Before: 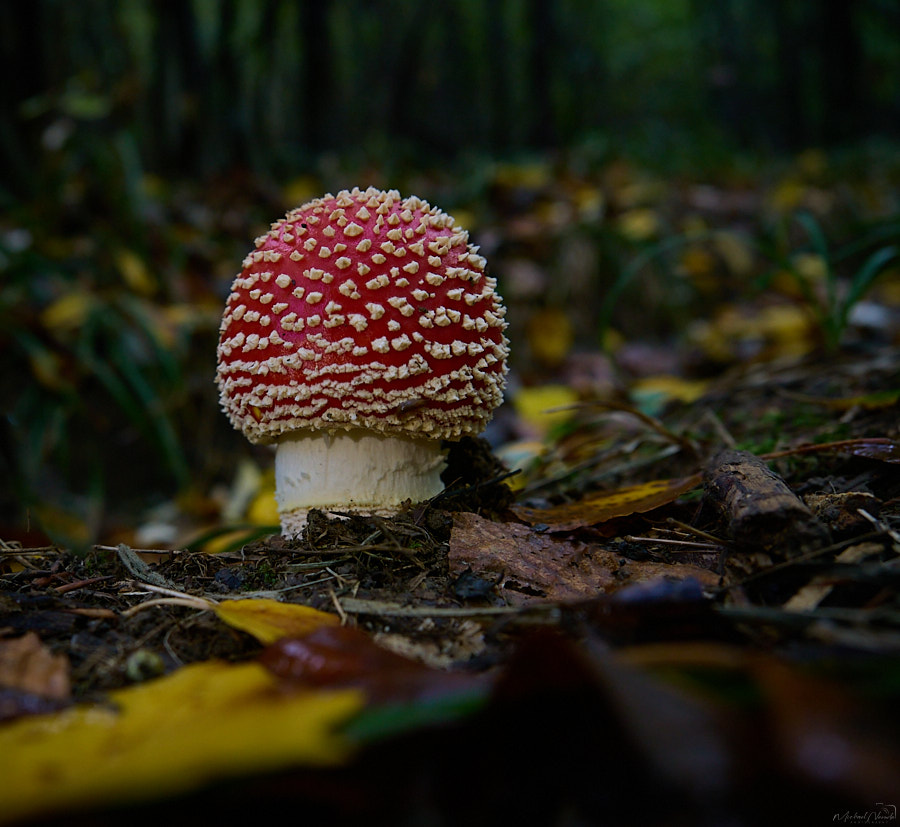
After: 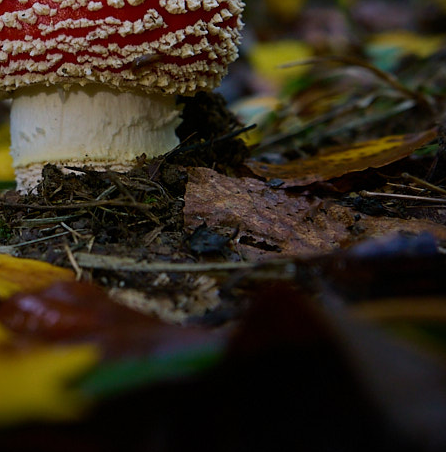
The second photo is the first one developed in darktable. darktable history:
crop: left 29.455%, top 41.823%, right 20.935%, bottom 3.497%
